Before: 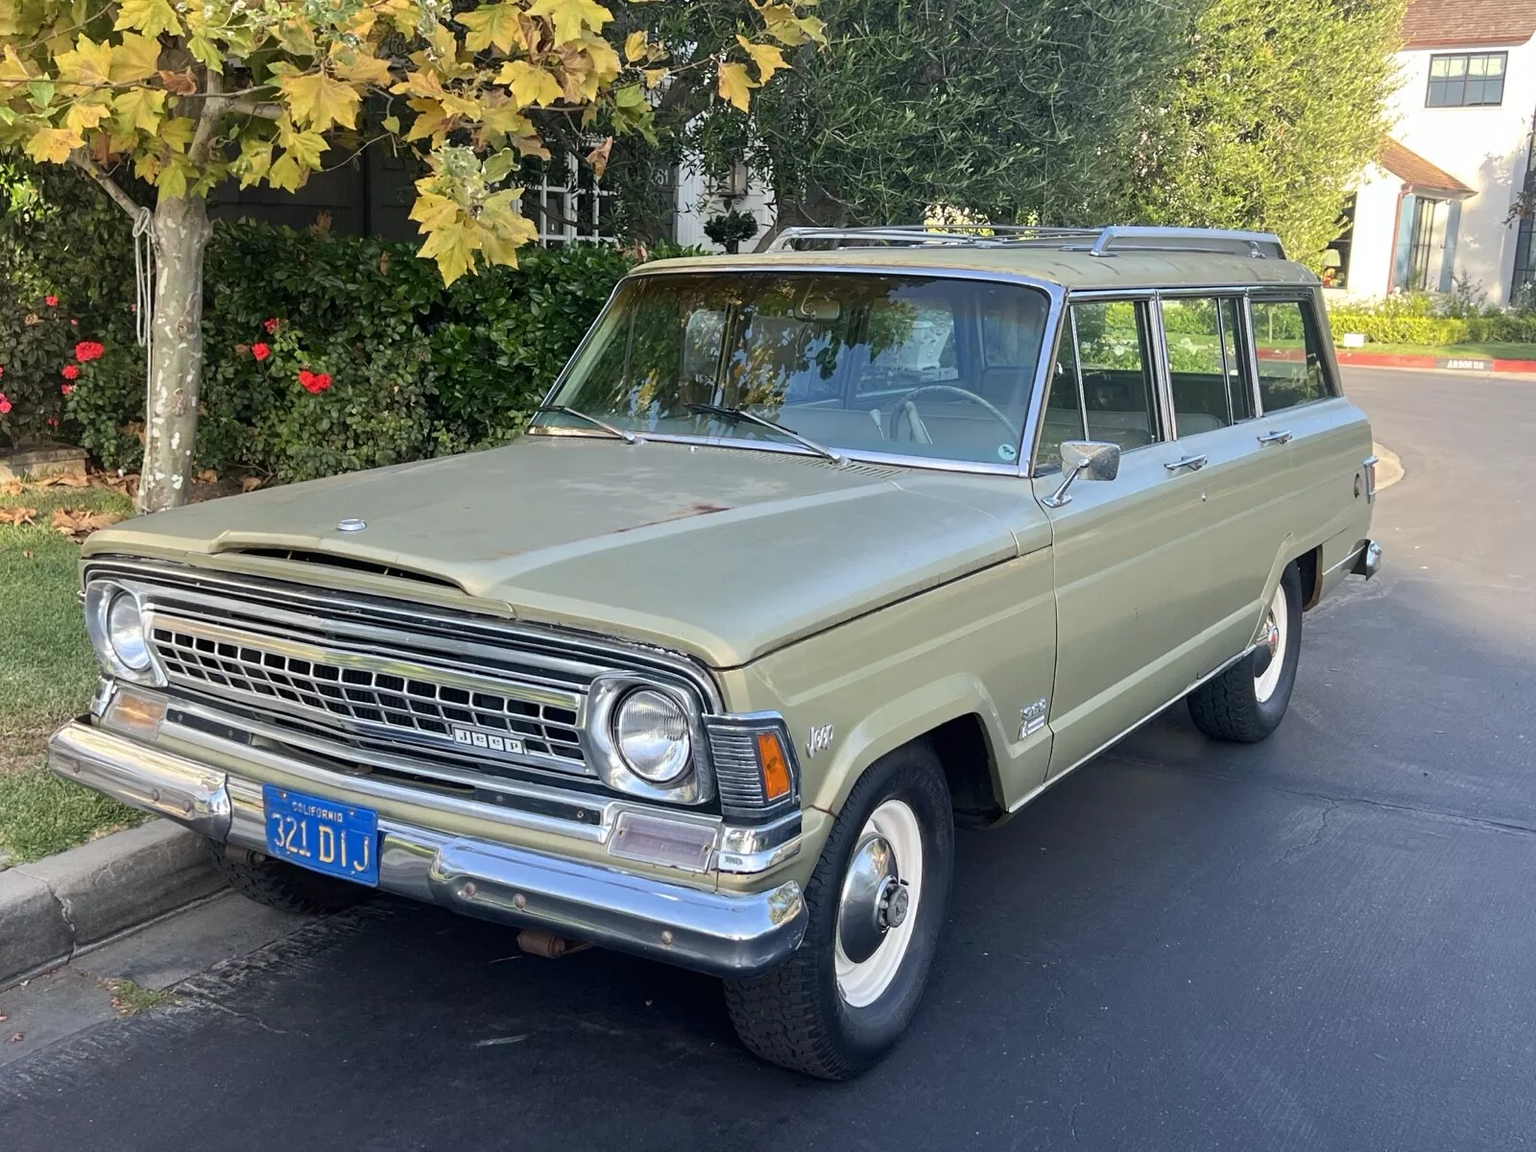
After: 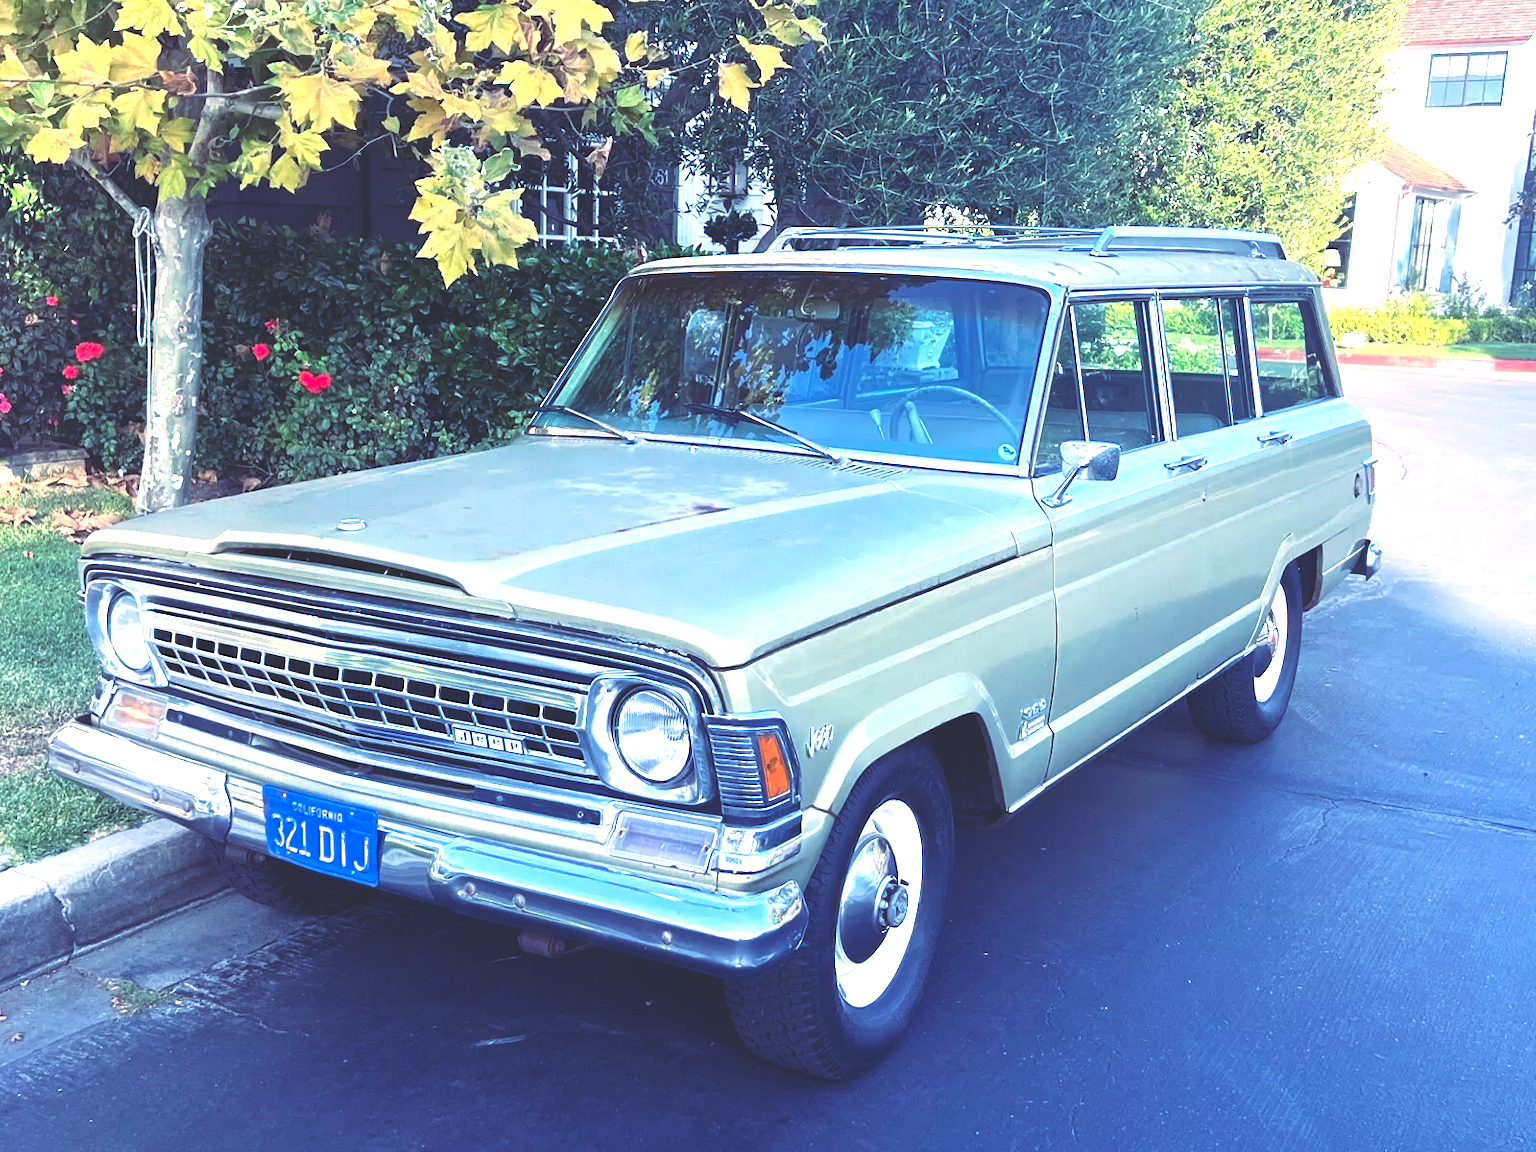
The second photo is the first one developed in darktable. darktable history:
exposure: black level correction 0, exposure 1 EV, compensate exposure bias true, compensate highlight preservation false
white balance: red 1.042, blue 1.17
rgb curve: curves: ch0 [(0, 0.186) (0.314, 0.284) (0.576, 0.466) (0.805, 0.691) (0.936, 0.886)]; ch1 [(0, 0.186) (0.314, 0.284) (0.581, 0.534) (0.771, 0.746) (0.936, 0.958)]; ch2 [(0, 0.216) (0.275, 0.39) (1, 1)], mode RGB, independent channels, compensate middle gray true, preserve colors none
